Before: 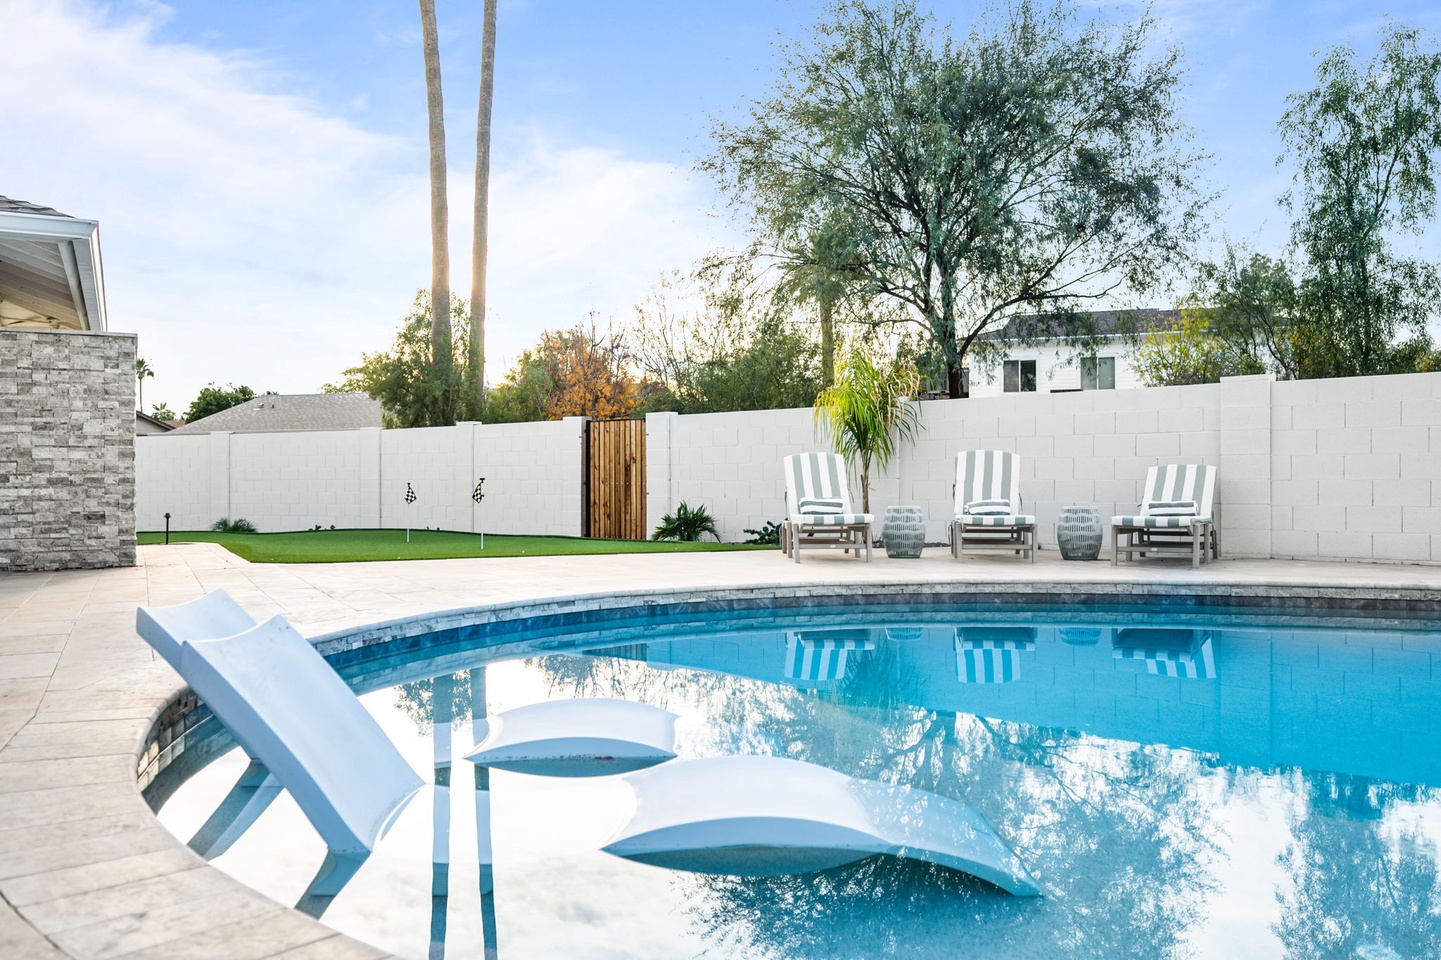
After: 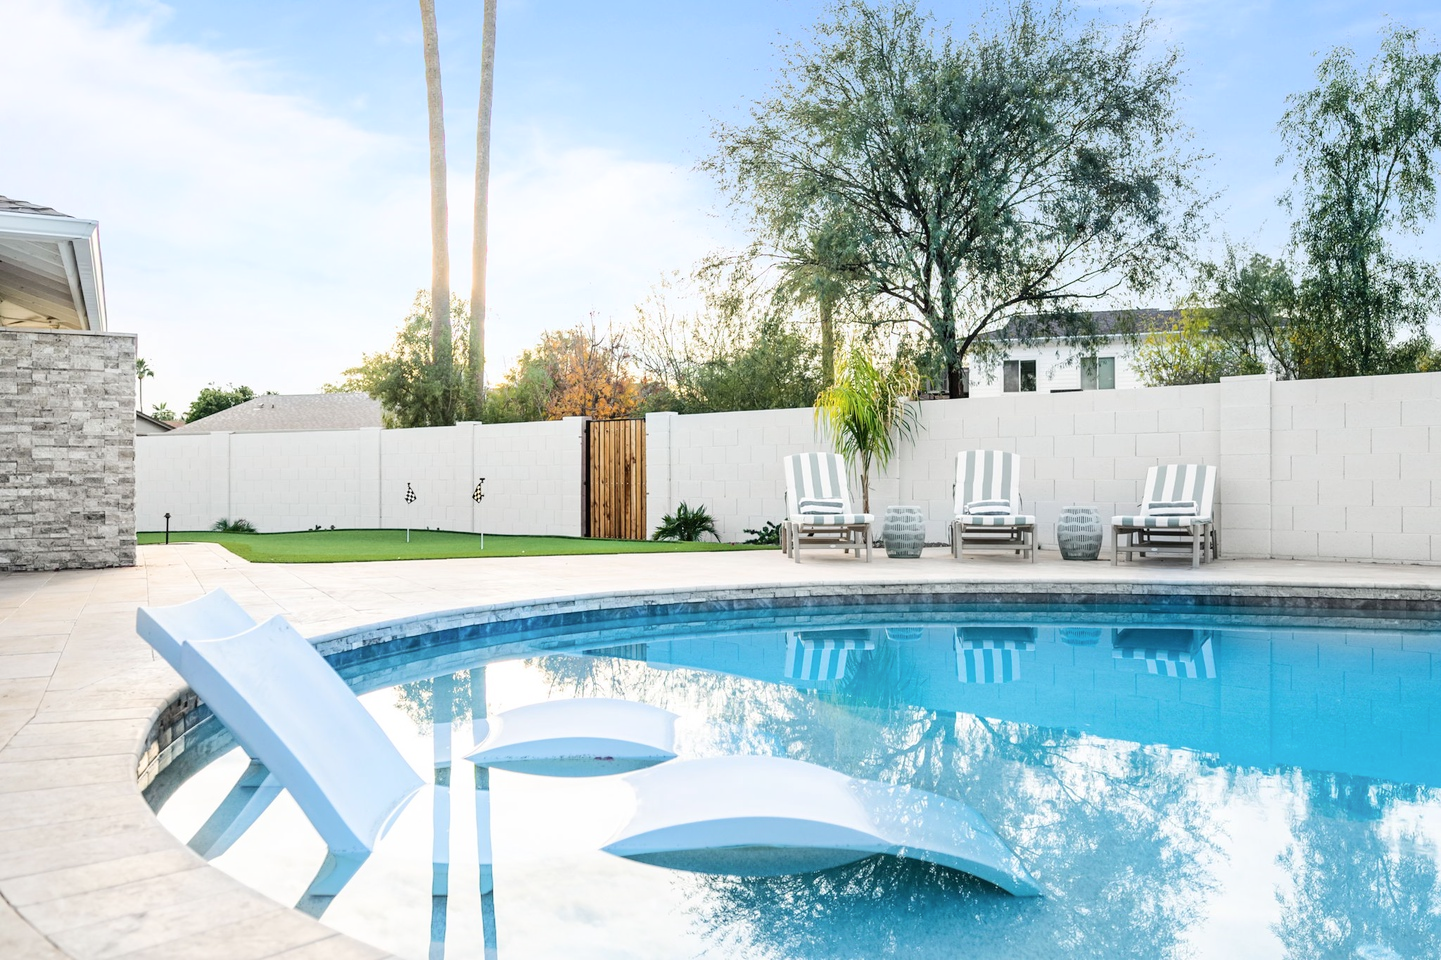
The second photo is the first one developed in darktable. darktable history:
shadows and highlights: shadows -23.48, highlights 46.87, soften with gaussian
